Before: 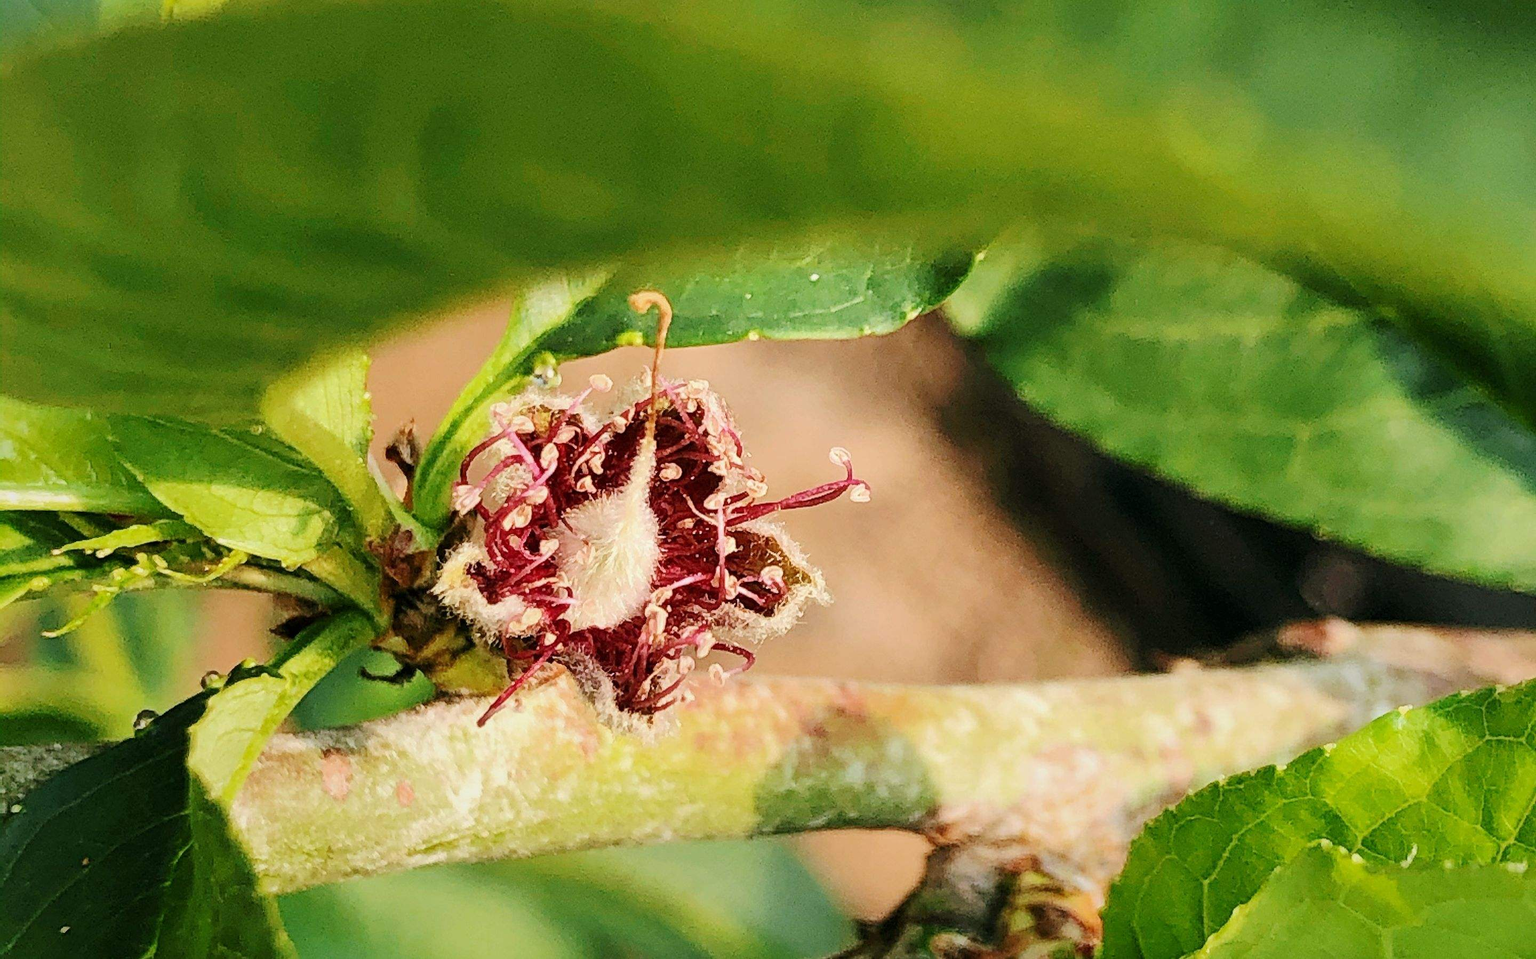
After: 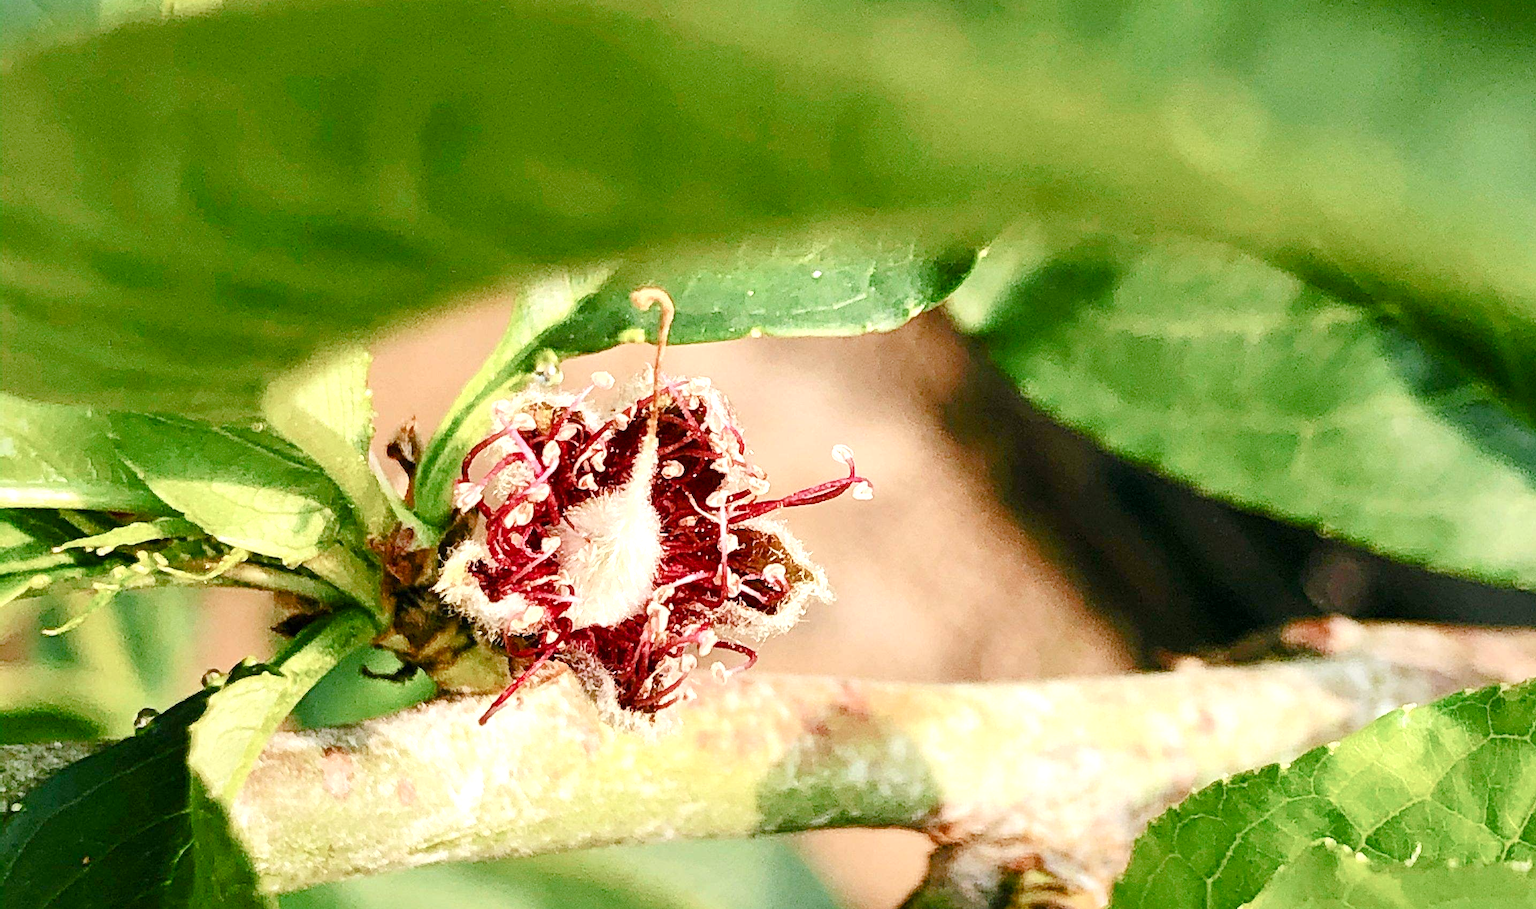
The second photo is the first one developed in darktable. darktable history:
crop: top 0.448%, right 0.264%, bottom 5.045%
color balance rgb: perceptual saturation grading › global saturation 20%, perceptual saturation grading › highlights -50%, perceptual saturation grading › shadows 30%
exposure: exposure 0.6 EV, compensate highlight preservation false
white balance: emerald 1
